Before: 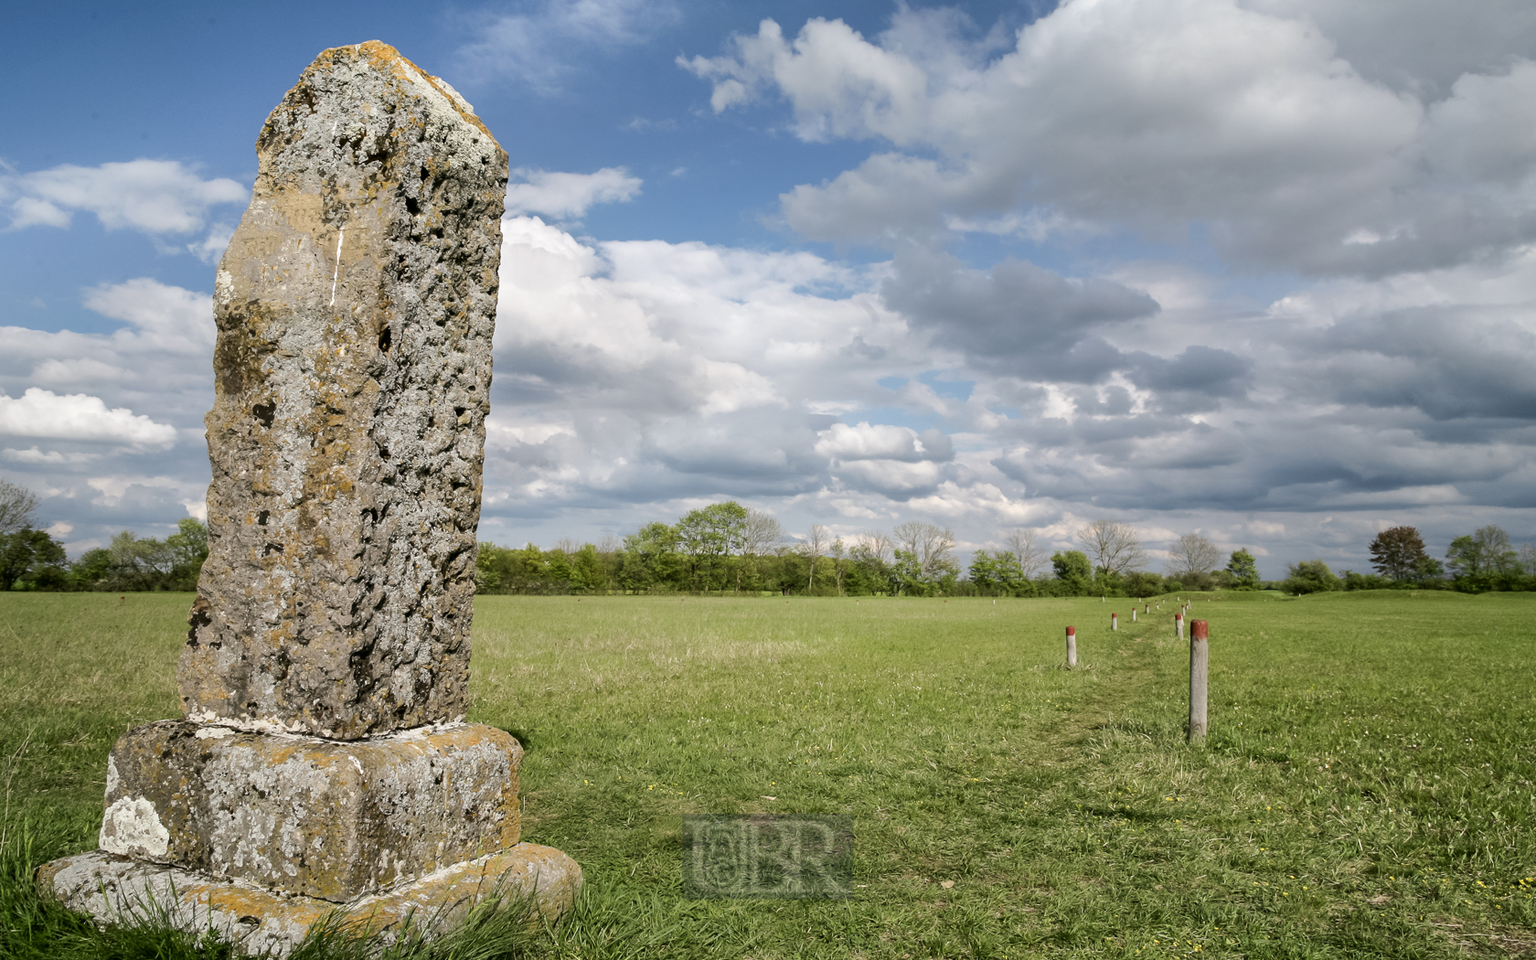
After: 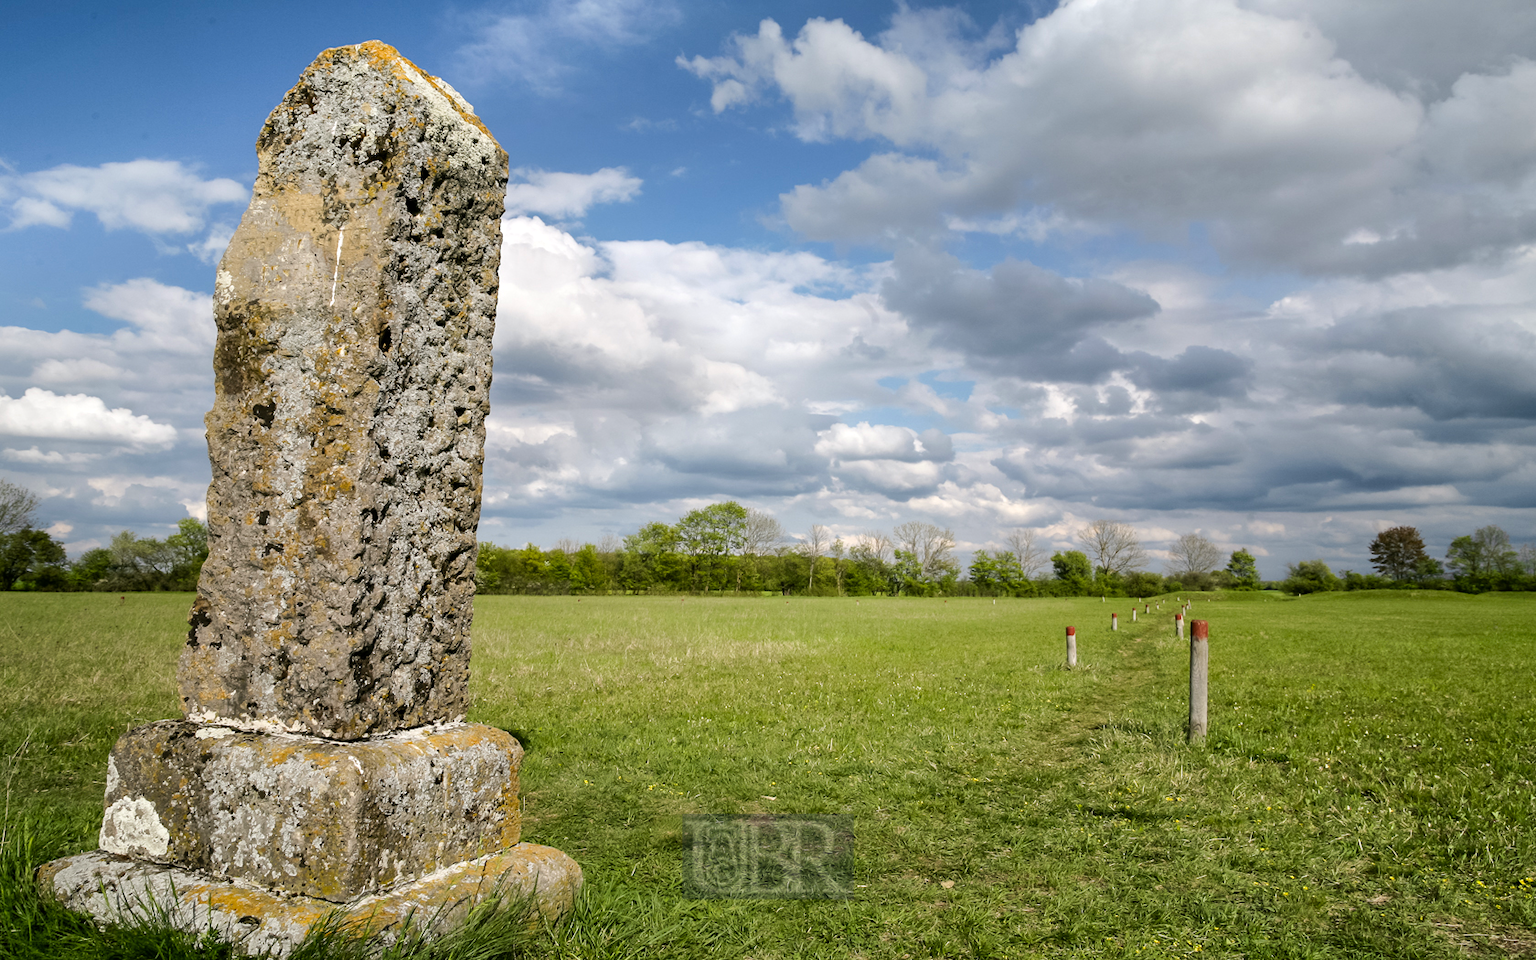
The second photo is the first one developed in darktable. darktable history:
color balance: contrast 6.48%, output saturation 113.3%
tone curve: color space Lab, linked channels, preserve colors none
